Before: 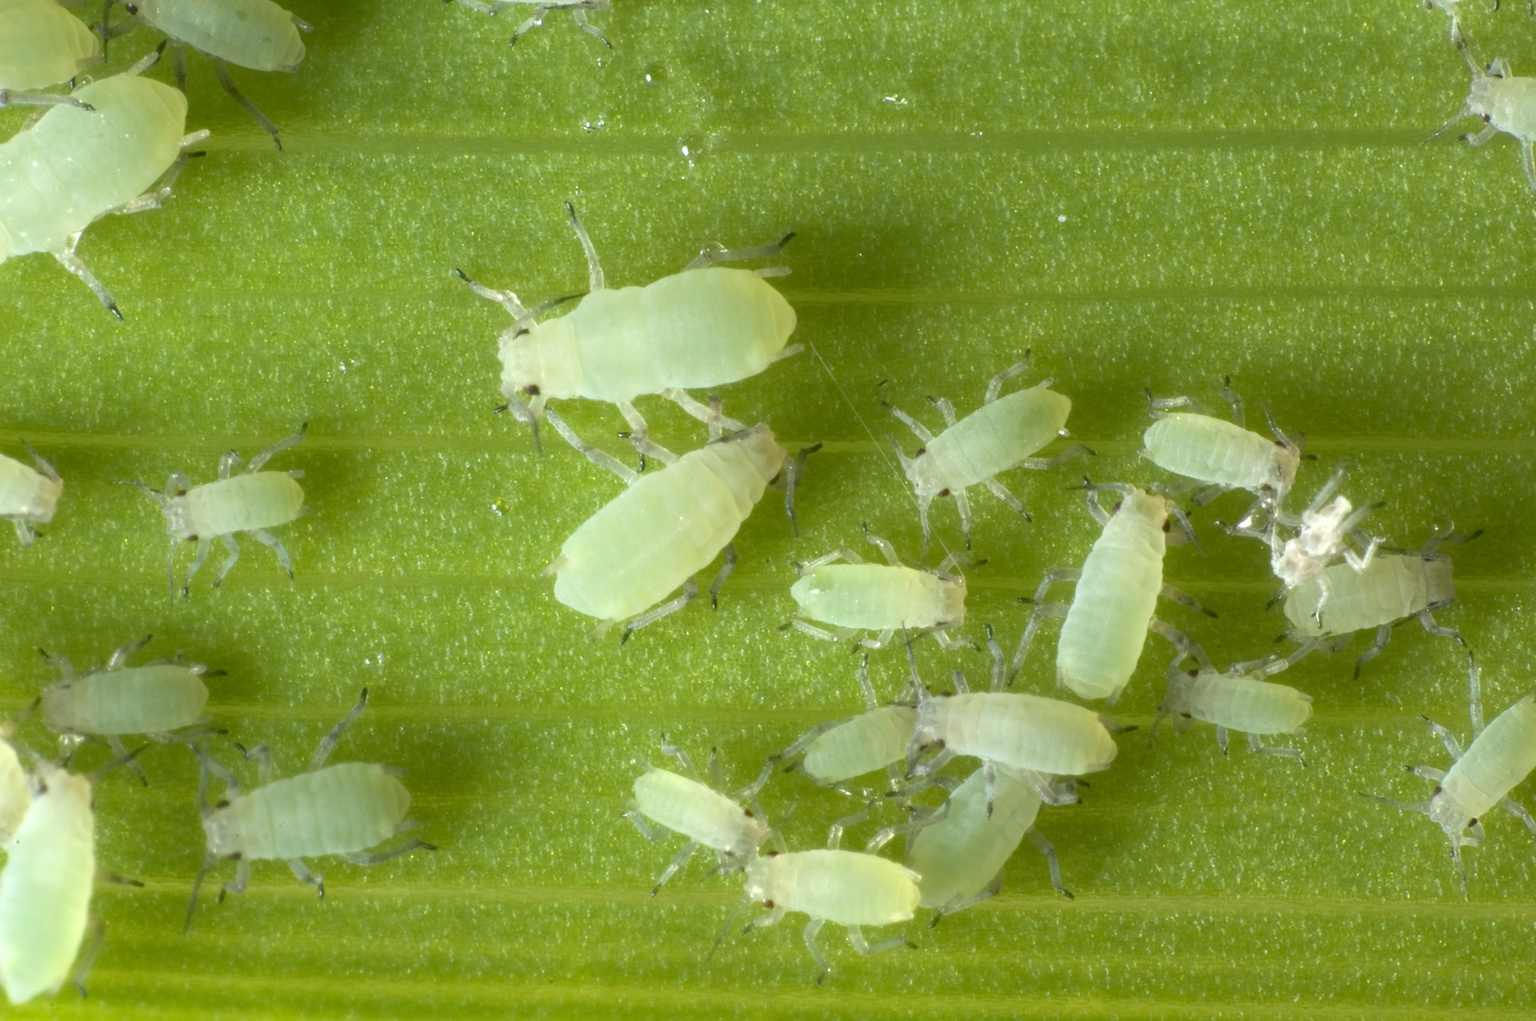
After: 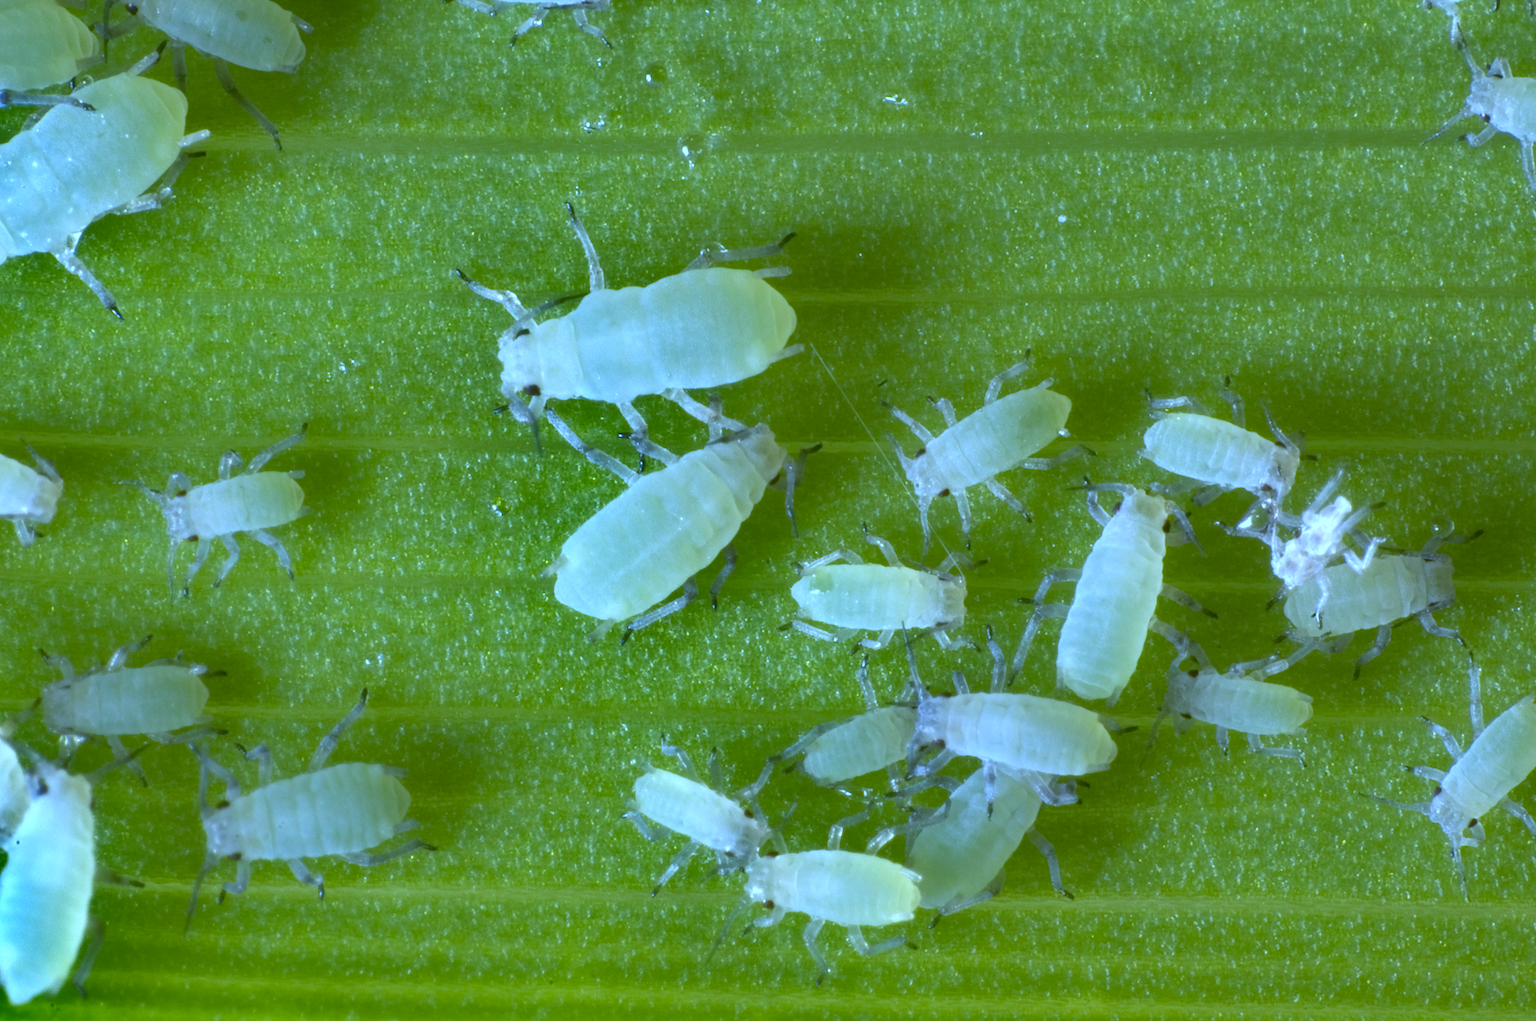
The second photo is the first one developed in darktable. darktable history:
white balance: red 0.766, blue 1.537
haze removal: compatibility mode true, adaptive false
shadows and highlights: shadows 20.91, highlights -82.73, soften with gaussian
tone equalizer: on, module defaults
